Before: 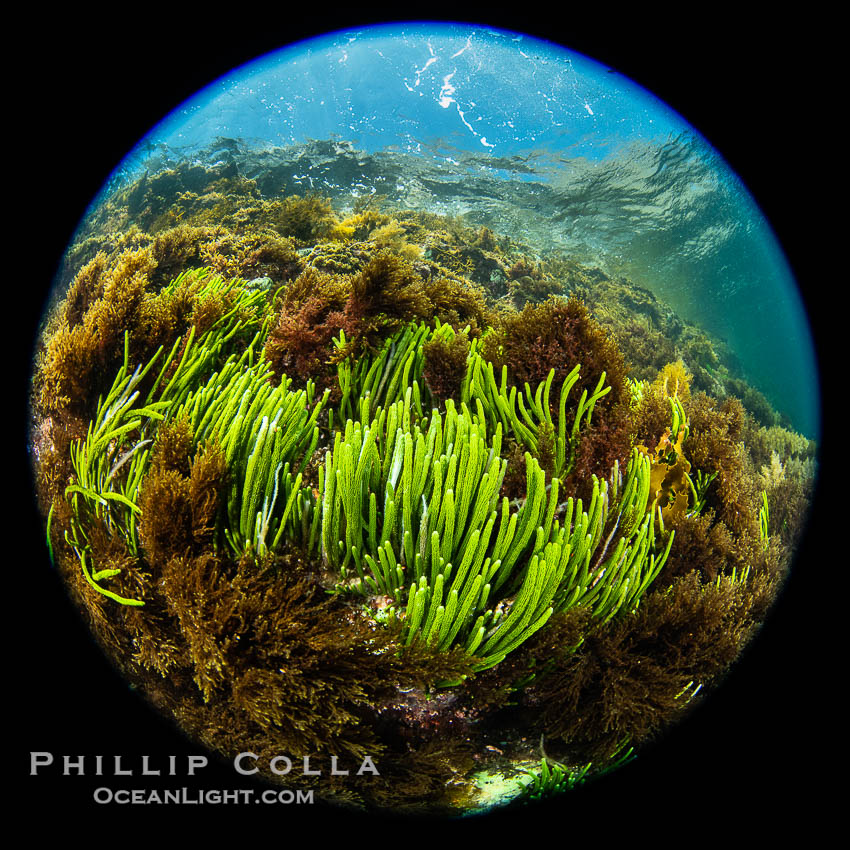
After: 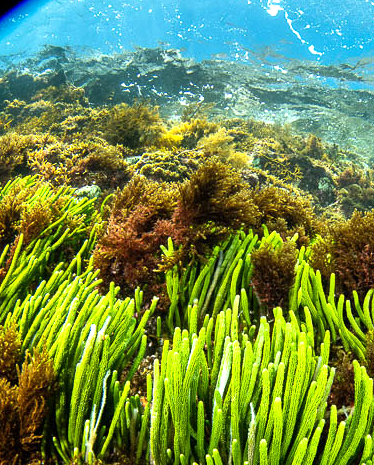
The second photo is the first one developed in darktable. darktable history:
crop: left 20.248%, top 10.86%, right 35.675%, bottom 34.321%
exposure: black level correction 0.001, exposure 0.5 EV, compensate exposure bias true, compensate highlight preservation false
